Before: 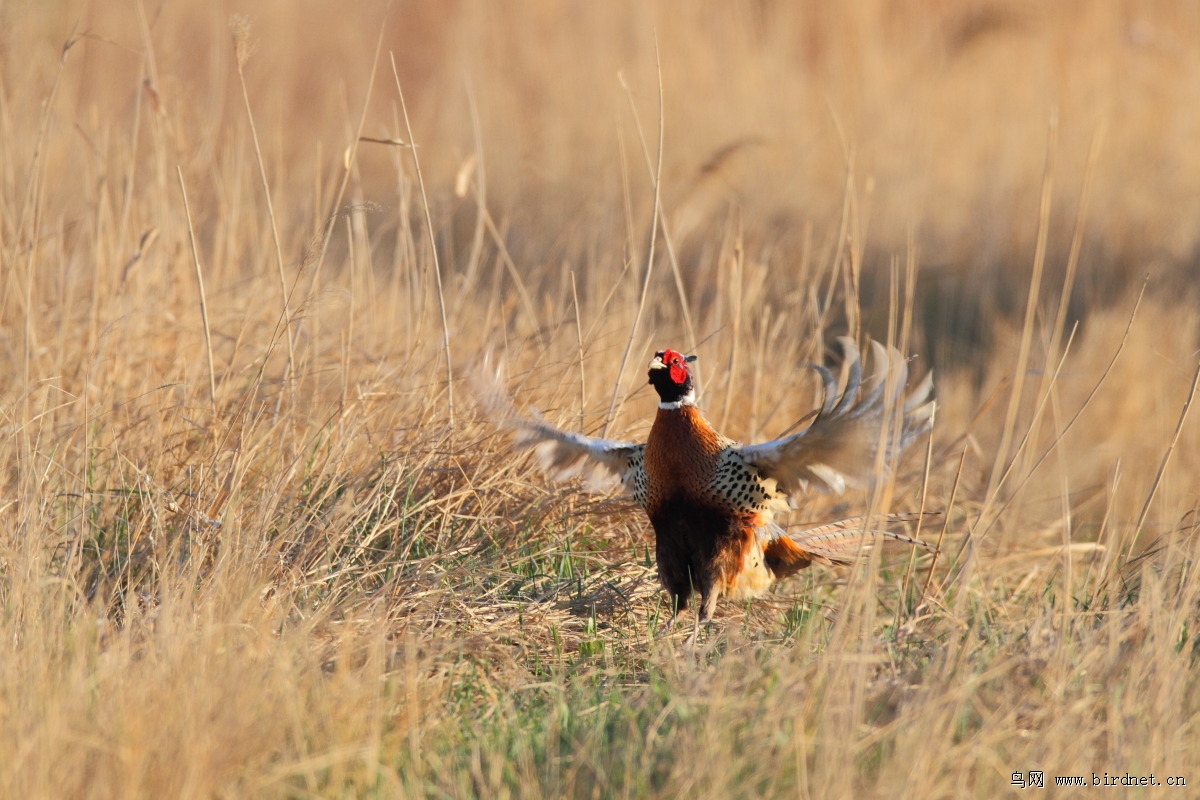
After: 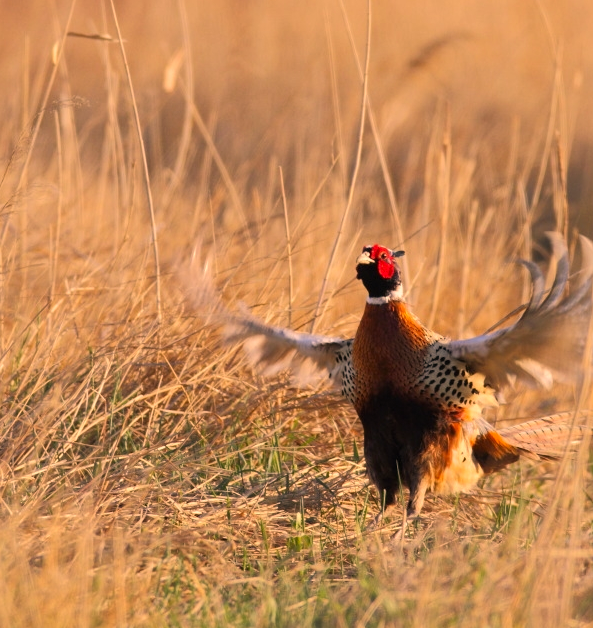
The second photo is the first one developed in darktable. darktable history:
color correction: highlights a* 17.88, highlights b* 18.79
crop and rotate: angle 0.02°, left 24.353%, top 13.219%, right 26.156%, bottom 8.224%
